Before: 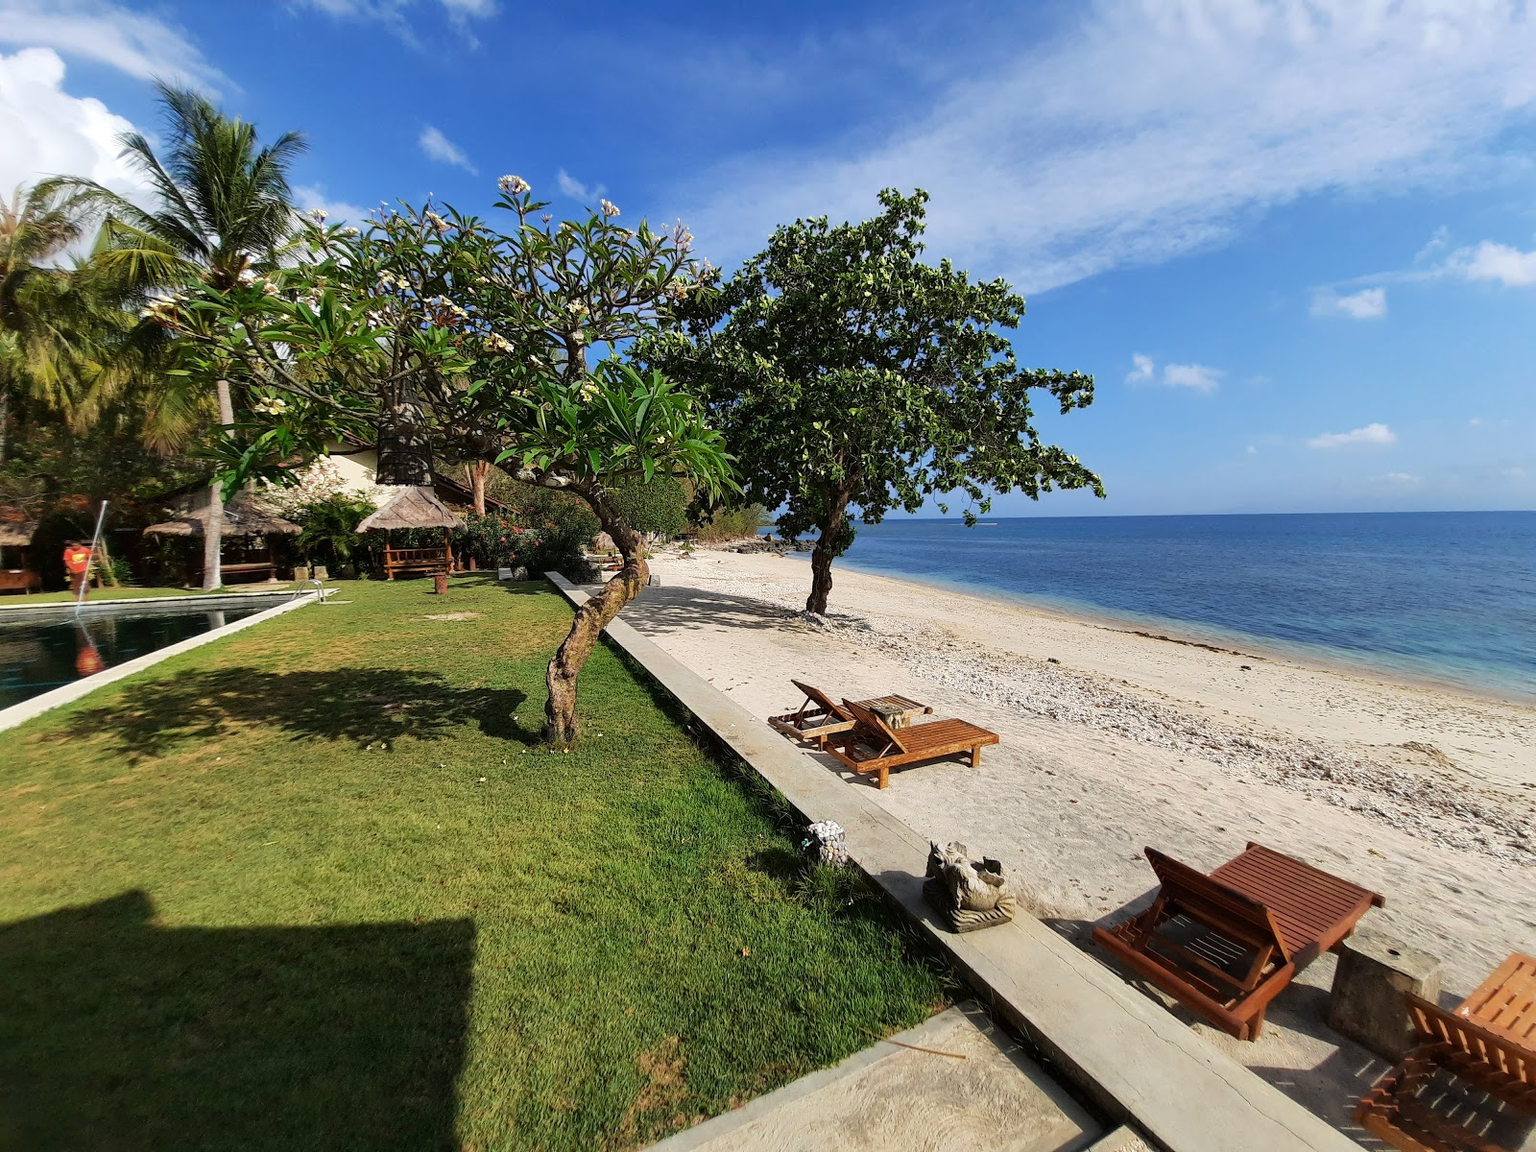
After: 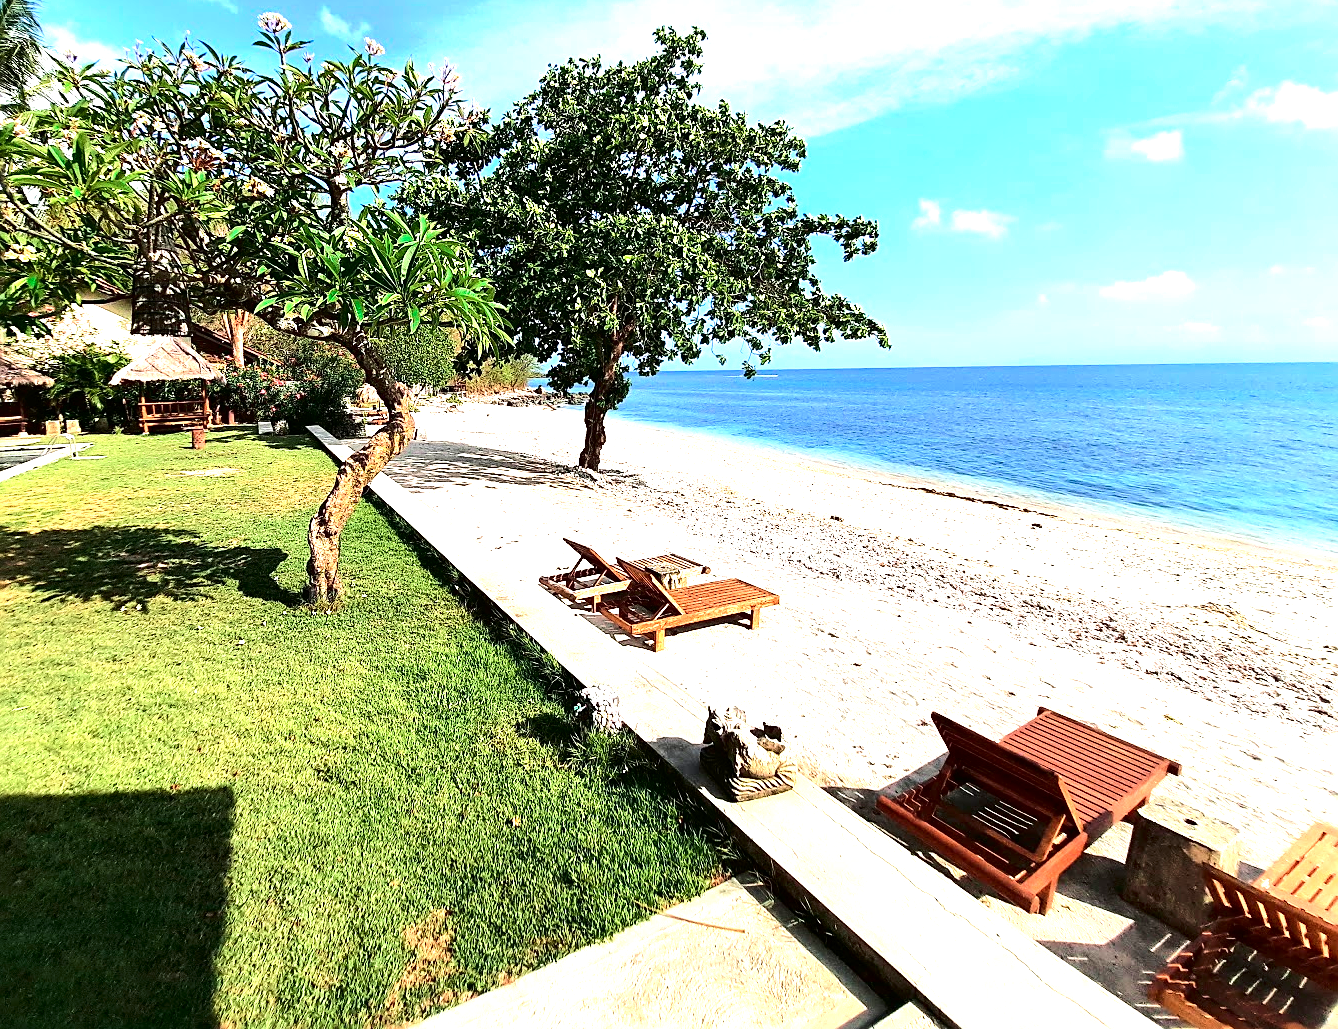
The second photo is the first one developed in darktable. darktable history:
tone equalizer: -8 EV -0.75 EV, -7 EV -0.7 EV, -6 EV -0.6 EV, -5 EV -0.4 EV, -3 EV 0.4 EV, -2 EV 0.6 EV, -1 EV 0.7 EV, +0 EV 0.75 EV, edges refinement/feathering 500, mask exposure compensation -1.57 EV, preserve details no
tone curve: curves: ch0 [(0, 0) (0.068, 0.031) (0.175, 0.132) (0.337, 0.304) (0.498, 0.511) (0.748, 0.762) (0.993, 0.954)]; ch1 [(0, 0) (0.294, 0.184) (0.359, 0.34) (0.362, 0.35) (0.43, 0.41) (0.469, 0.453) (0.495, 0.489) (0.54, 0.563) (0.612, 0.641) (1, 1)]; ch2 [(0, 0) (0.431, 0.419) (0.495, 0.502) (0.524, 0.534) (0.557, 0.56) (0.634, 0.654) (0.728, 0.722) (1, 1)], color space Lab, independent channels, preserve colors none
sharpen: on, module defaults
crop: left 16.315%, top 14.246%
exposure: black level correction 0, exposure 1.2 EV, compensate highlight preservation false
